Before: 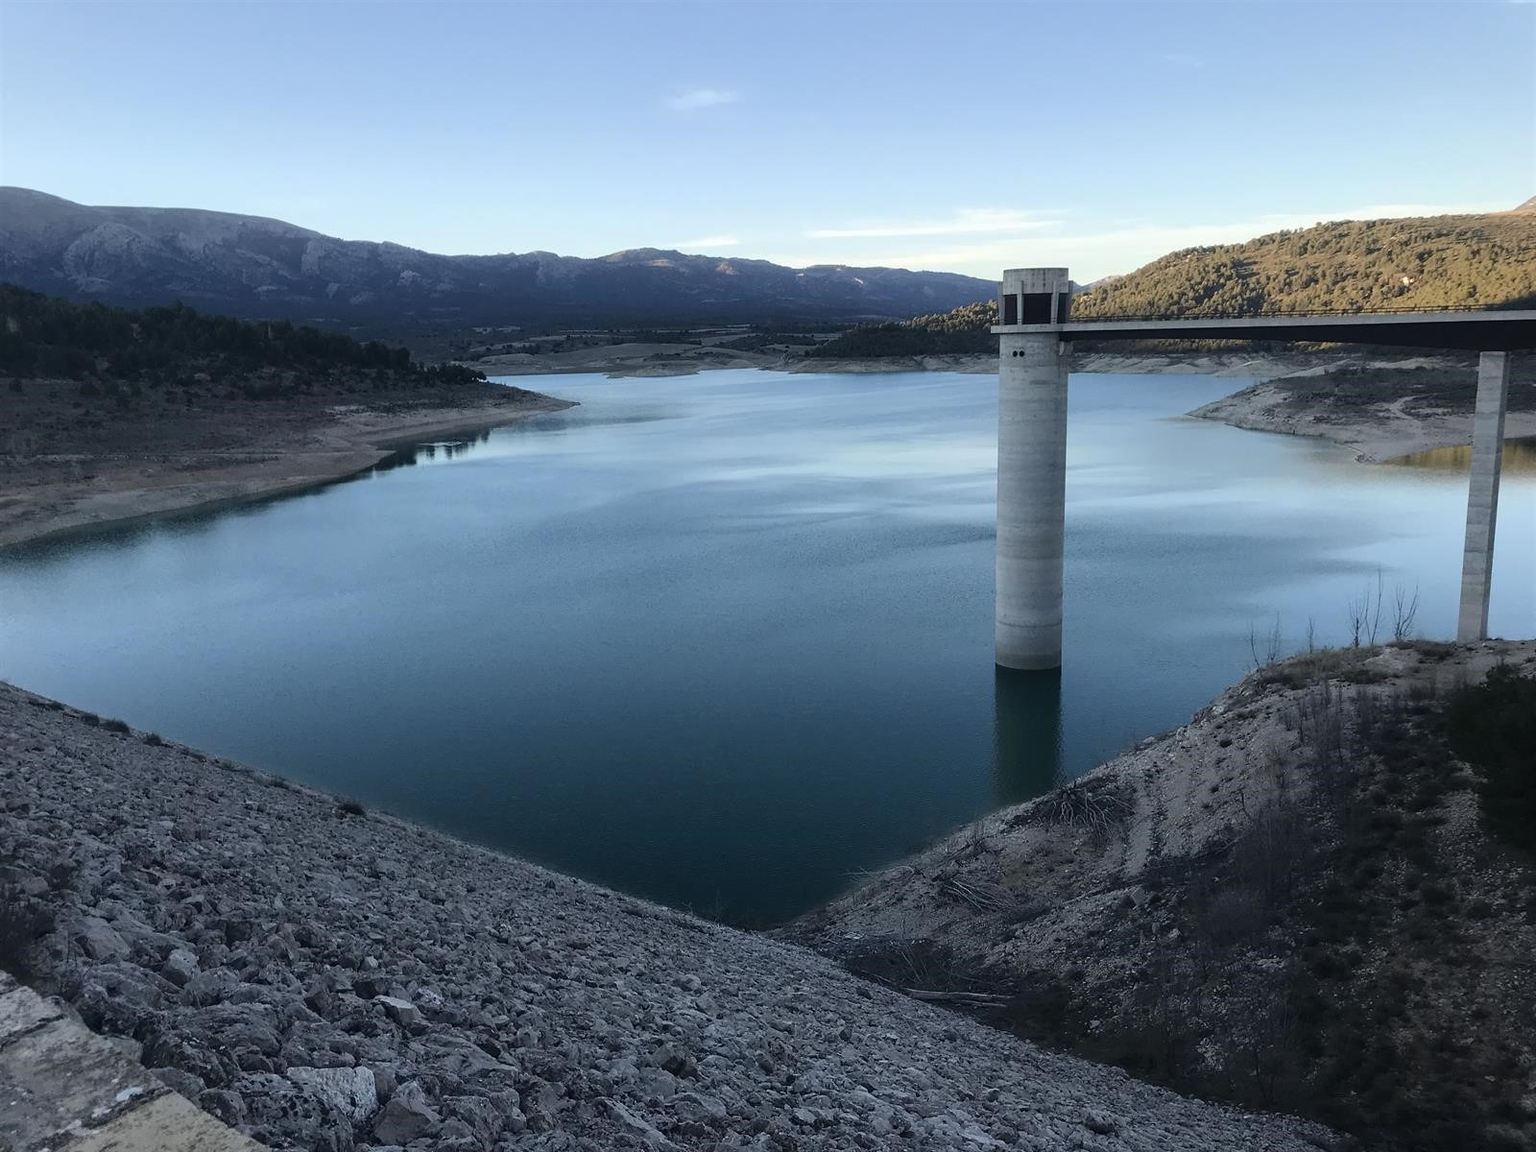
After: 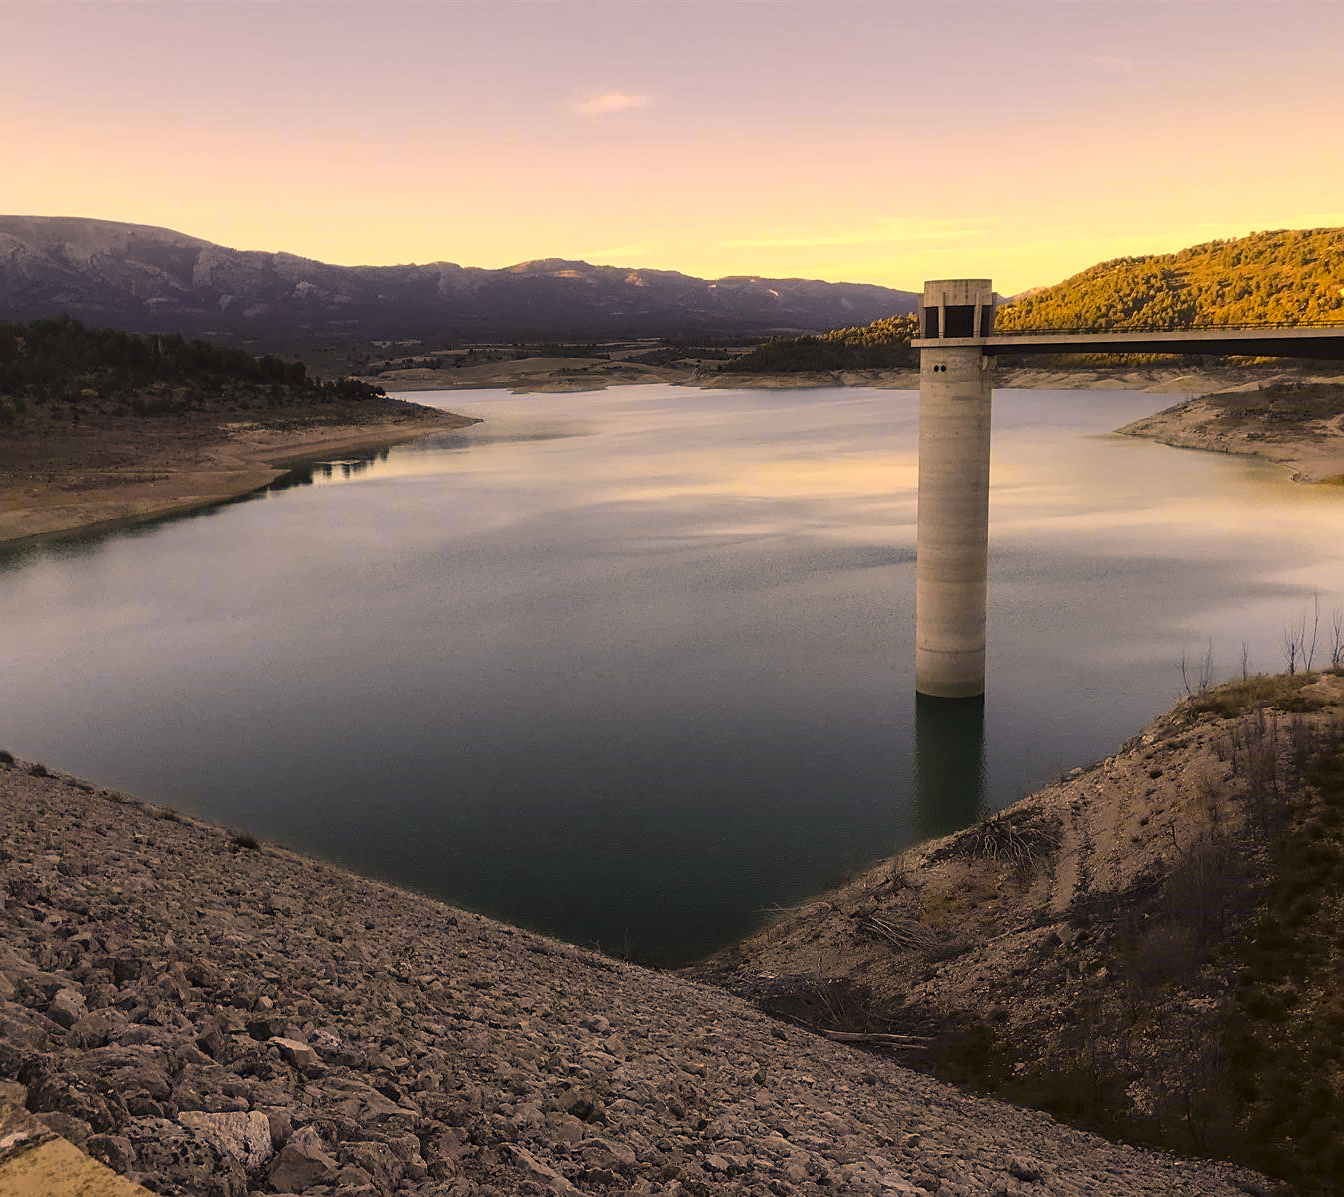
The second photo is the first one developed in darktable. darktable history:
color zones: curves: ch0 [(0.224, 0.526) (0.75, 0.5)]; ch1 [(0.055, 0.526) (0.224, 0.761) (0.377, 0.526) (0.75, 0.5)]
sharpen: amount 0.2
color correction: highlights a* 17.94, highlights b* 35.39, shadows a* 1.48, shadows b* 6.42, saturation 1.01
crop: left 7.598%, right 7.873%
